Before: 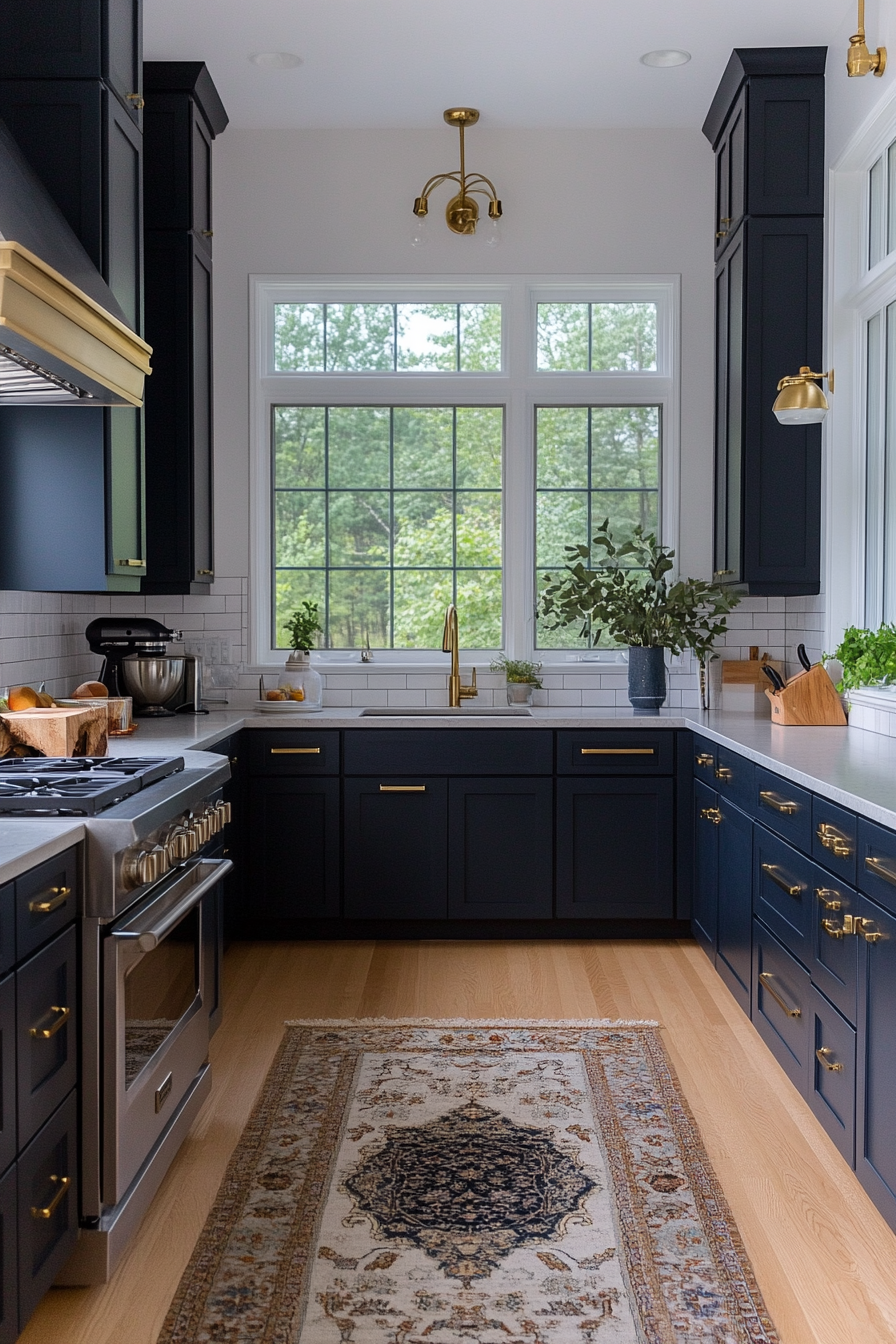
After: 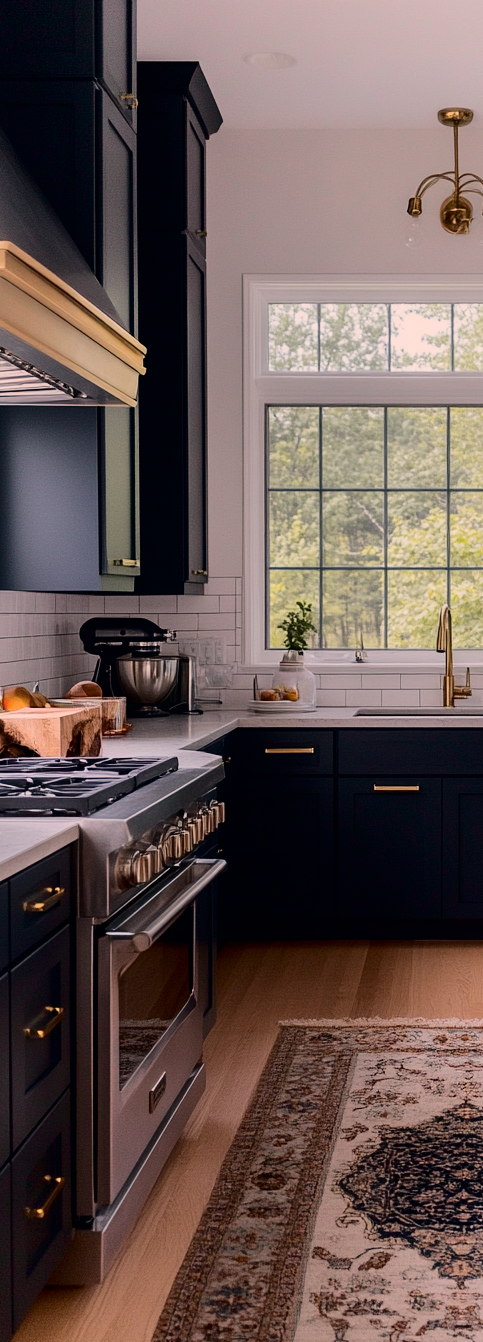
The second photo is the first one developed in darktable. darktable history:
crop: left 0.741%, right 45.296%, bottom 0.091%
color correction: highlights a* 11.77, highlights b* 11.58
tone curve: curves: ch0 [(0, 0) (0.049, 0.01) (0.154, 0.081) (0.491, 0.519) (0.748, 0.765) (1, 0.919)]; ch1 [(0, 0) (0.172, 0.123) (0.317, 0.272) (0.391, 0.424) (0.499, 0.497) (0.531, 0.541) (0.615, 0.608) (0.741, 0.783) (1, 1)]; ch2 [(0, 0) (0.411, 0.424) (0.483, 0.478) (0.546, 0.532) (0.652, 0.633) (1, 1)], color space Lab, independent channels, preserve colors none
